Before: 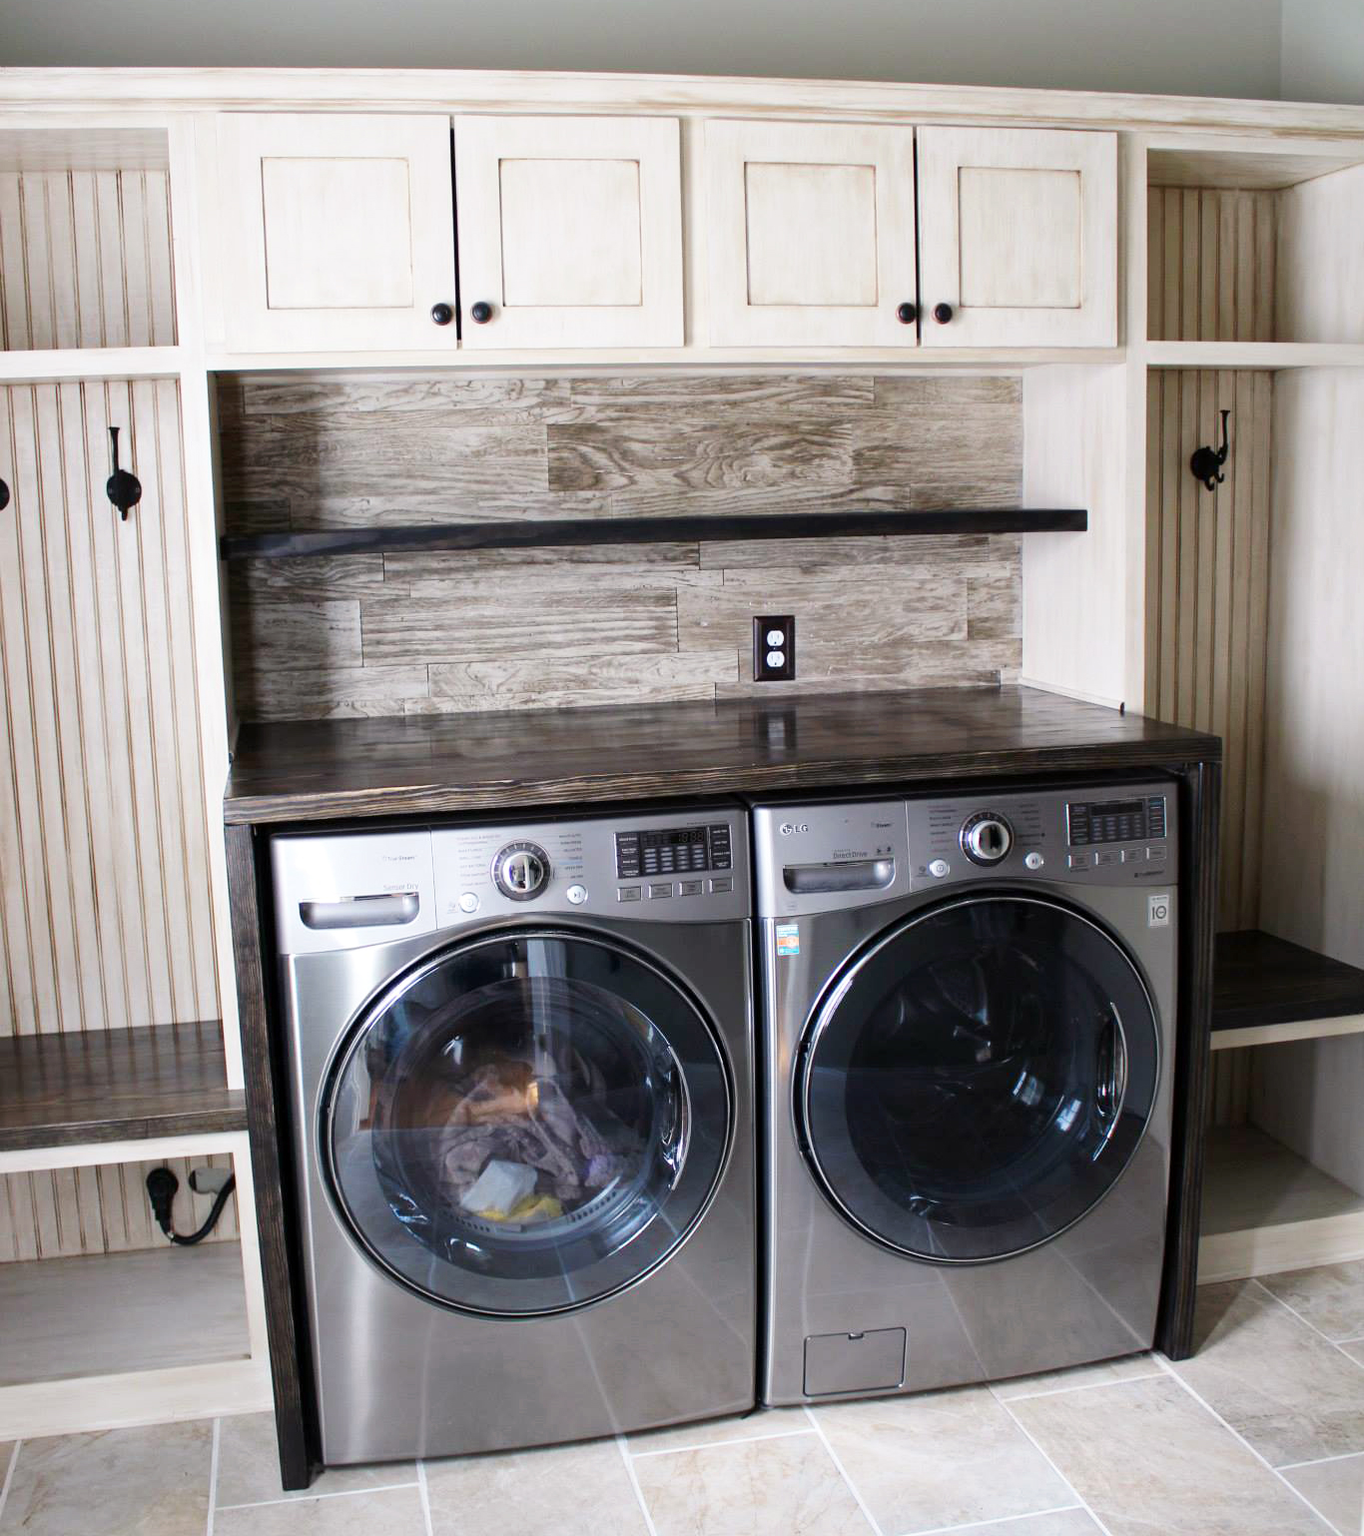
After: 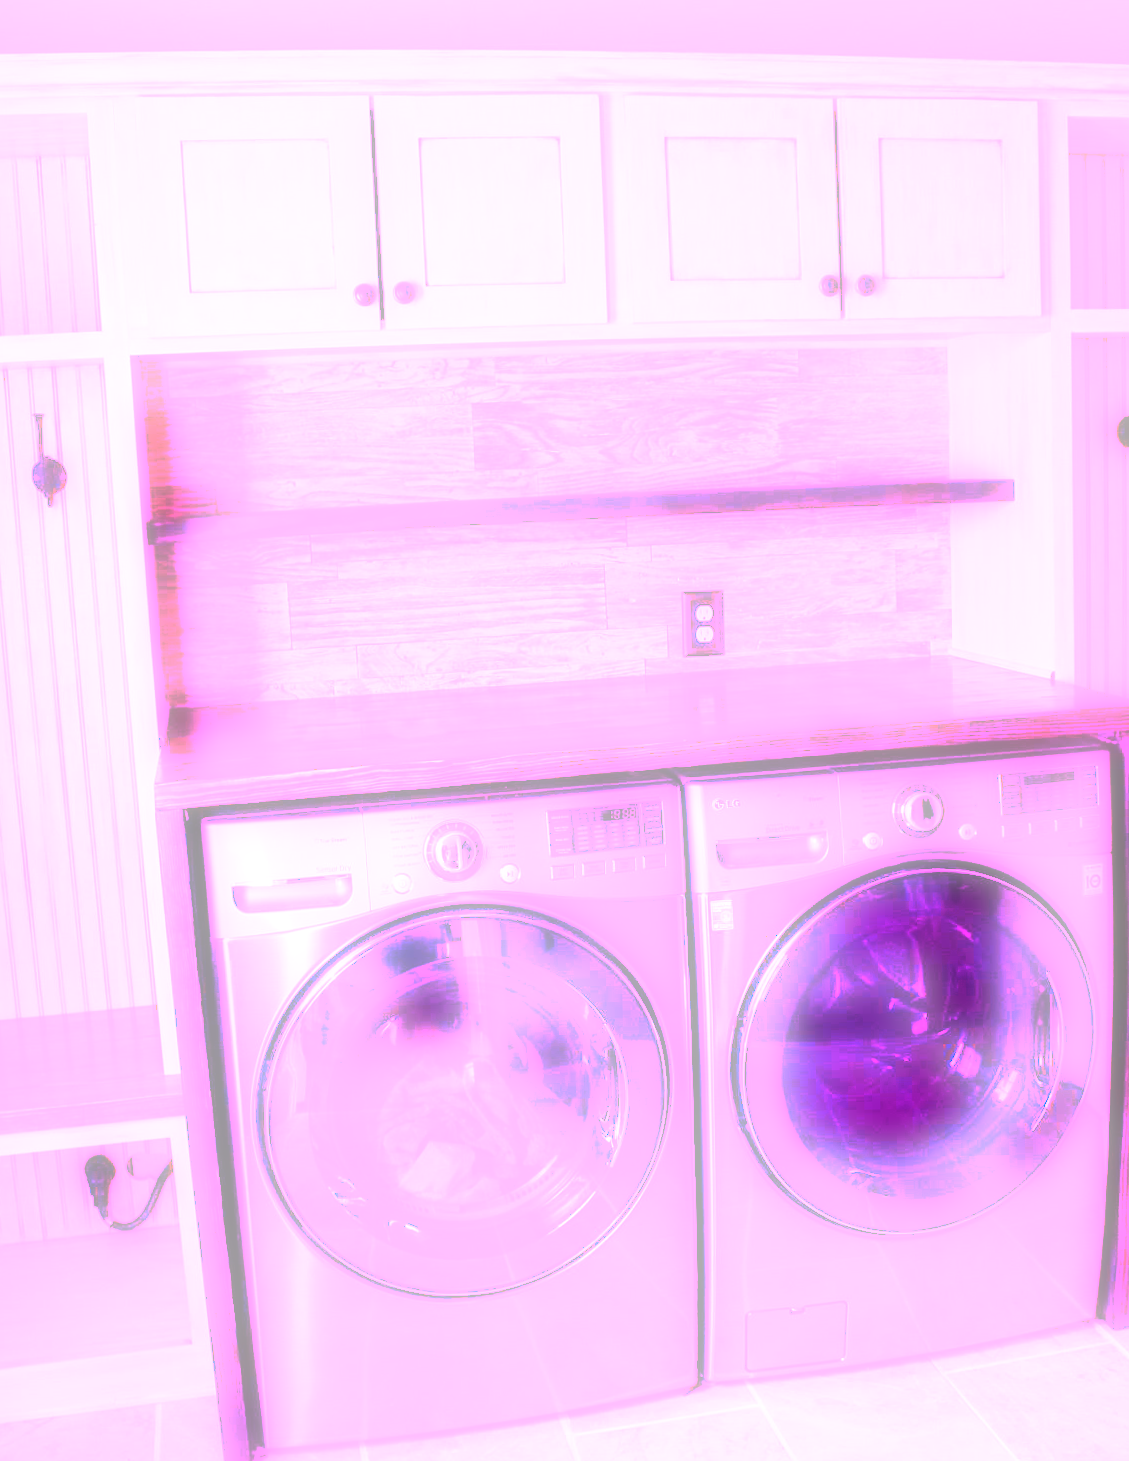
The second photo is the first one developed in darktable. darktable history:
crop and rotate: angle 1°, left 4.281%, top 0.642%, right 11.383%, bottom 2.486%
soften: on, module defaults
white balance: red 8, blue 8
